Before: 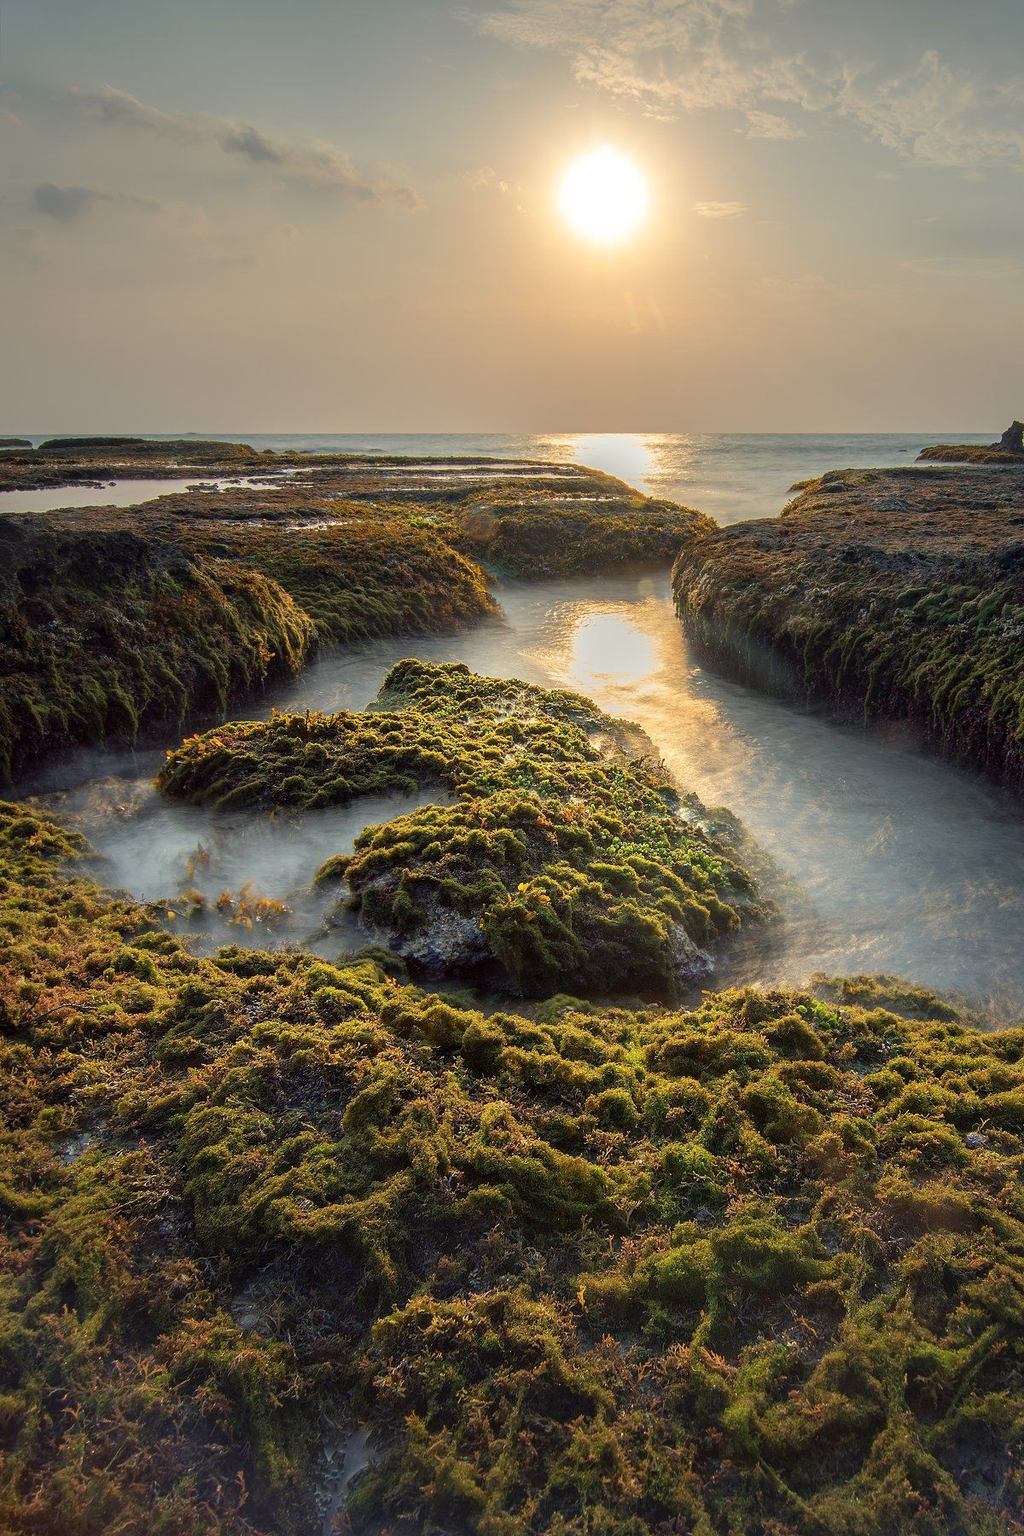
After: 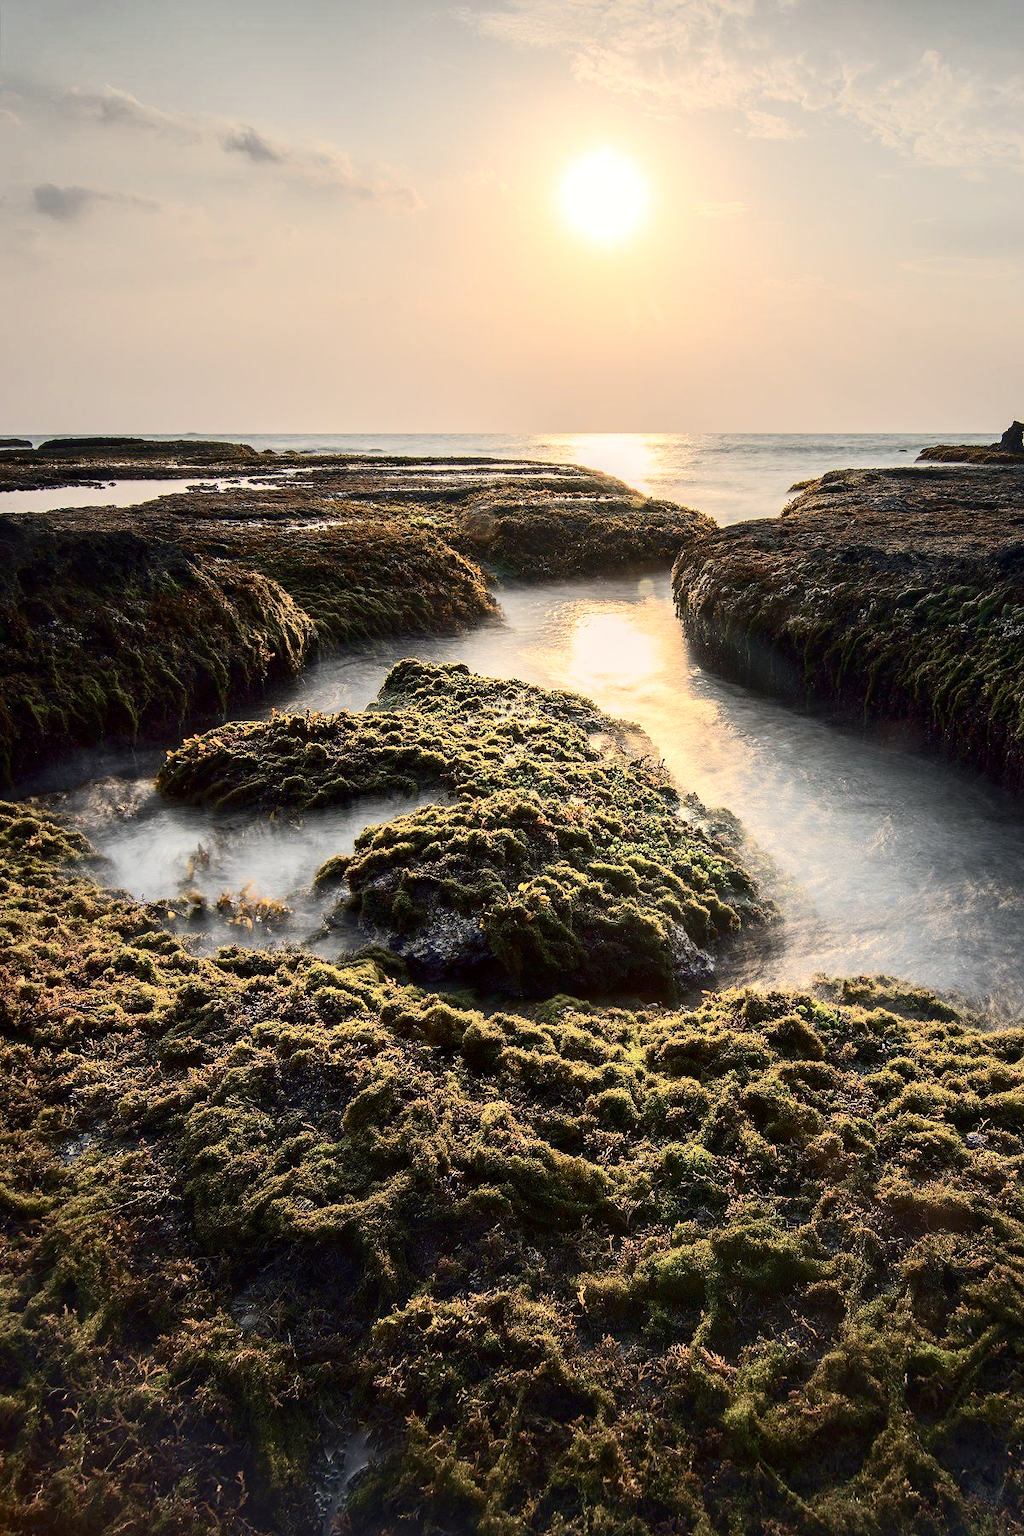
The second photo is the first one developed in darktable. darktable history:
color correction: highlights a* 5.59, highlights b* 5.22, saturation 0.631
tone curve: curves: ch0 [(0, 0) (0.003, 0.014) (0.011, 0.014) (0.025, 0.022) (0.044, 0.041) (0.069, 0.063) (0.1, 0.086) (0.136, 0.118) (0.177, 0.161) (0.224, 0.211) (0.277, 0.262) (0.335, 0.323) (0.399, 0.384) (0.468, 0.459) (0.543, 0.54) (0.623, 0.624) (0.709, 0.711) (0.801, 0.796) (0.898, 0.879) (1, 1)], color space Lab, independent channels, preserve colors none
exposure: black level correction 0.003, exposure 0.146 EV, compensate exposure bias true, compensate highlight preservation false
contrast brightness saturation: contrast 0.404, brightness 0.1, saturation 0.214
